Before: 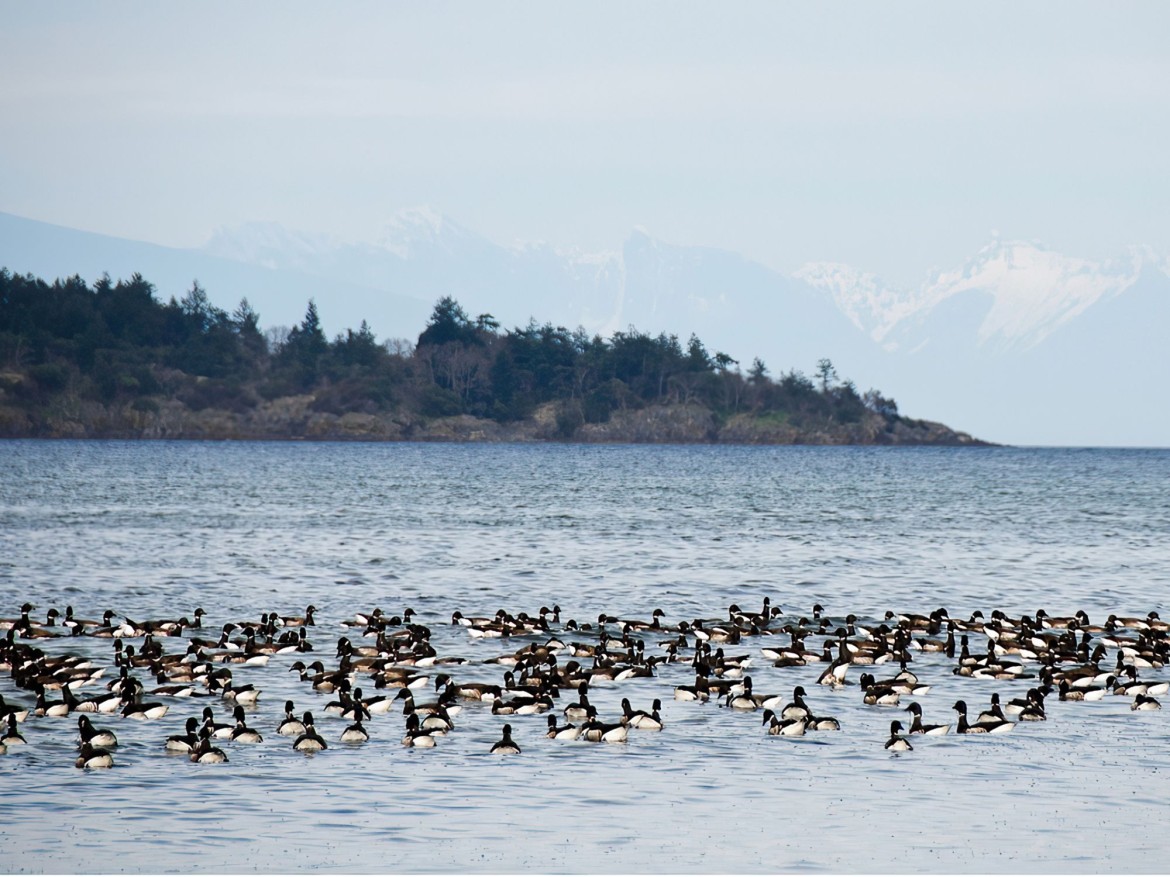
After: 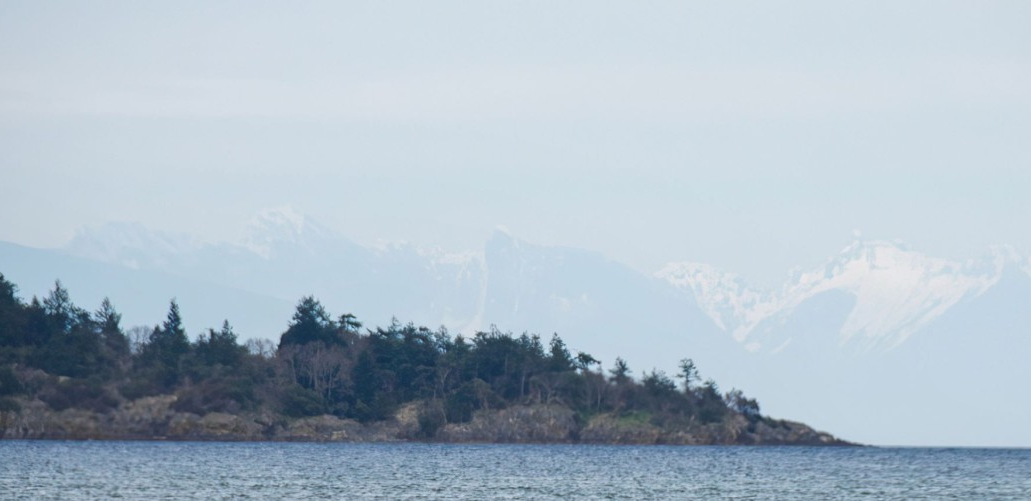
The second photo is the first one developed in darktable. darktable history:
crop and rotate: left 11.812%, bottom 42.776%
local contrast: detail 110%
